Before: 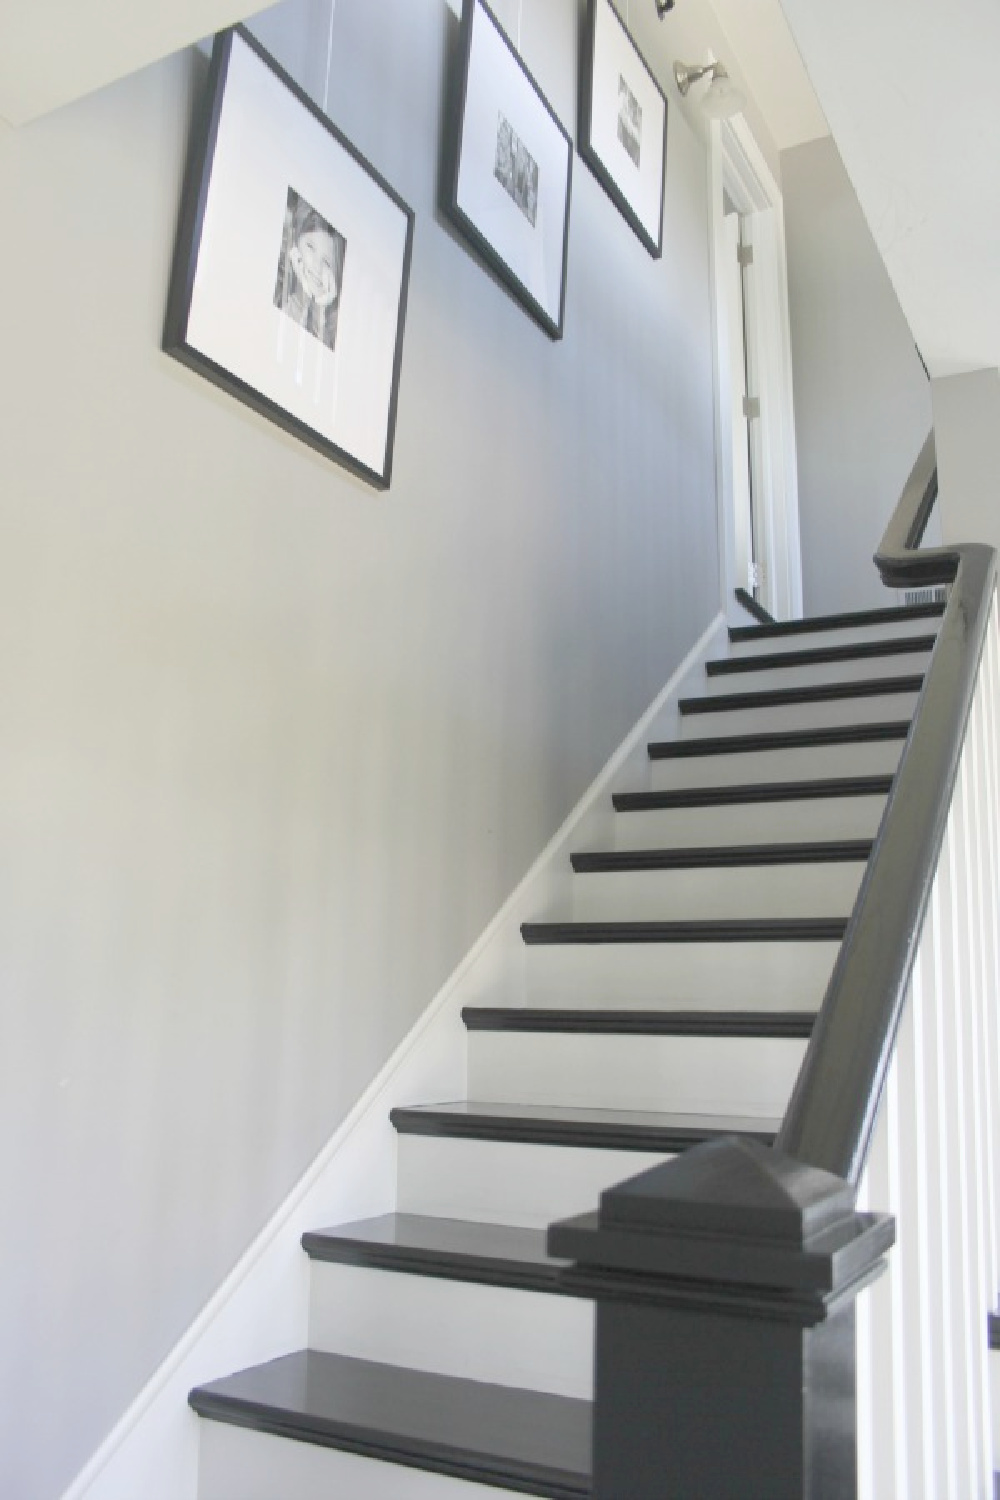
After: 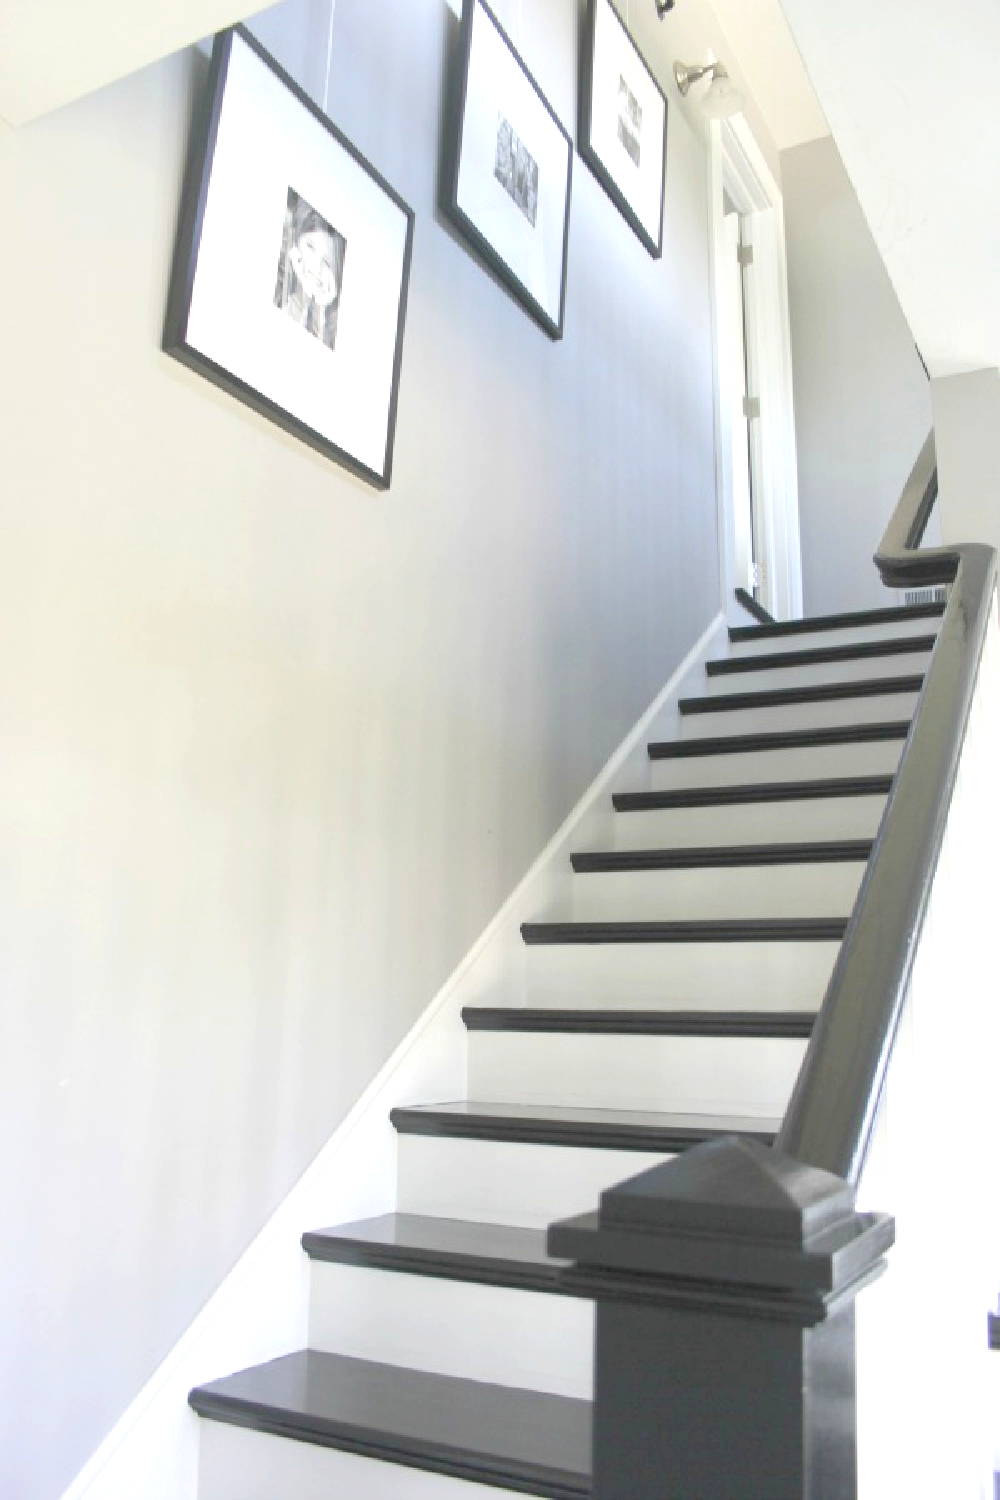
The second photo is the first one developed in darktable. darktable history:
exposure: black level correction 0, exposure 0.499 EV, compensate highlight preservation false
contrast brightness saturation: saturation 0.103
